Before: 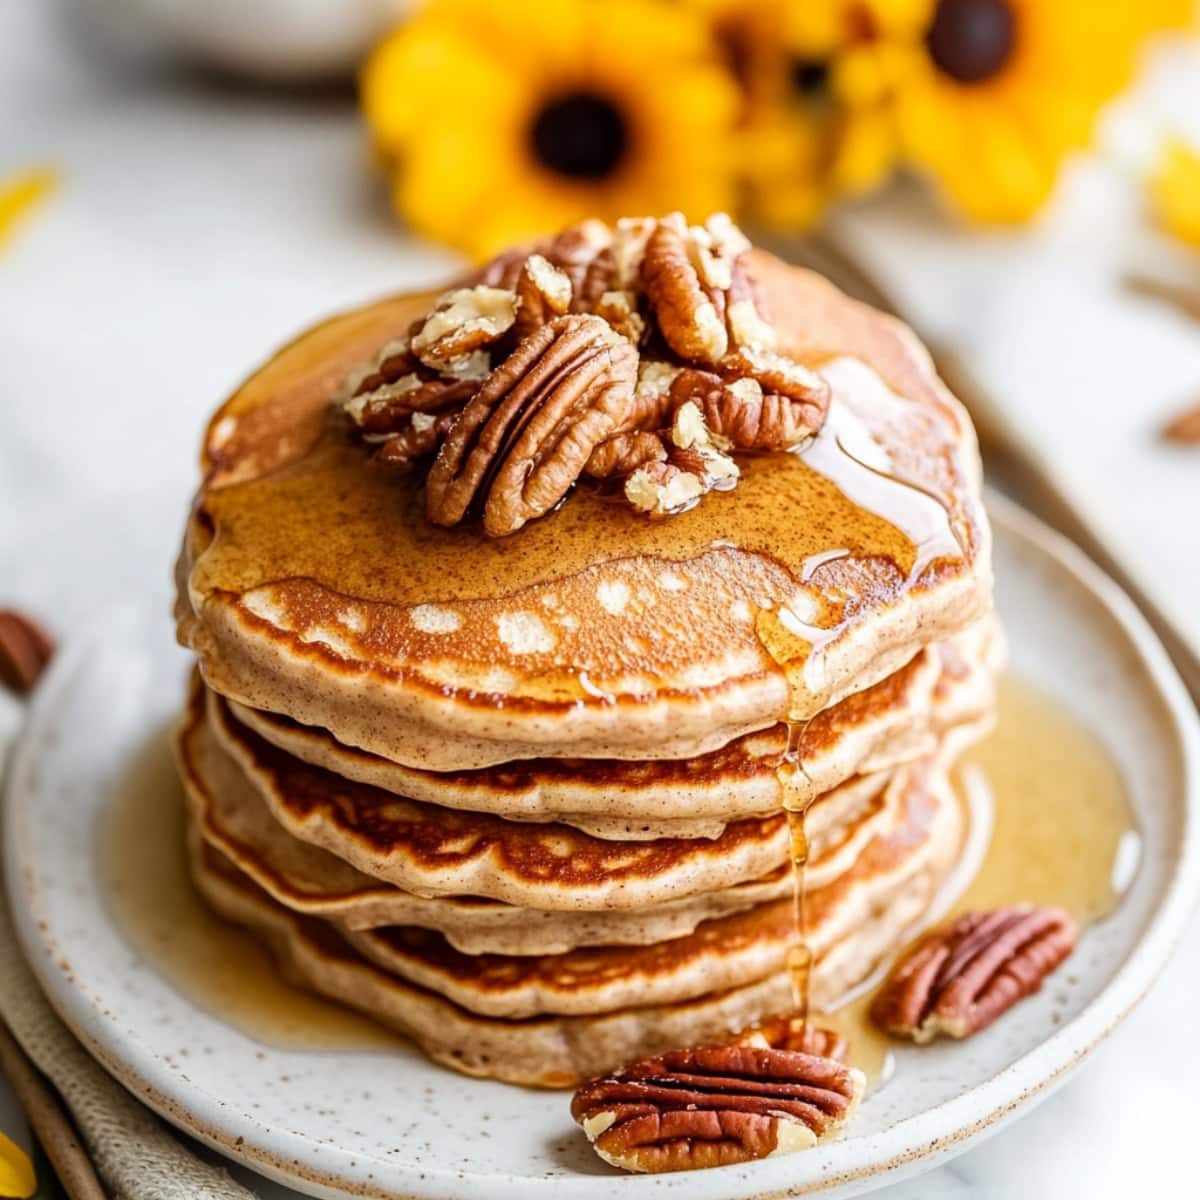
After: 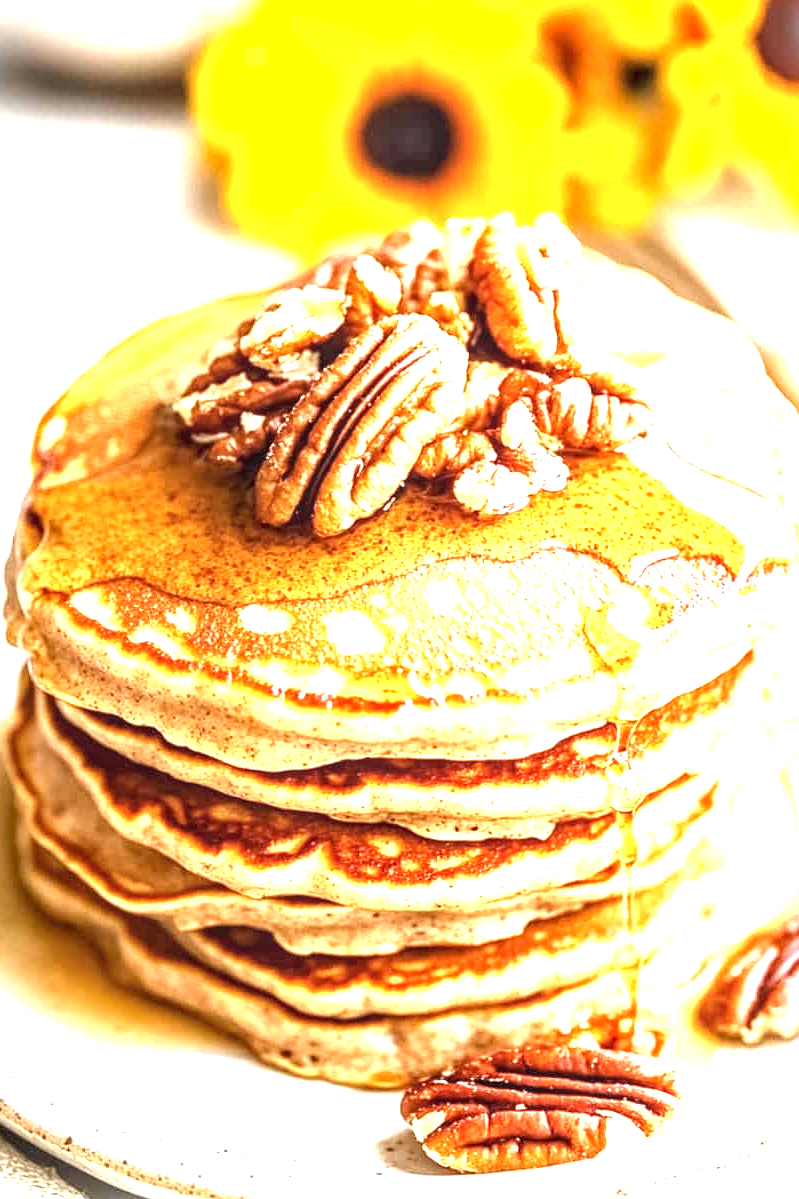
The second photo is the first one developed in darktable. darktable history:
sharpen: amount 0.205
crop and rotate: left 14.291%, right 19.12%
local contrast: detail 130%
exposure: black level correction 0, exposure 1.912 EV, compensate highlight preservation false
